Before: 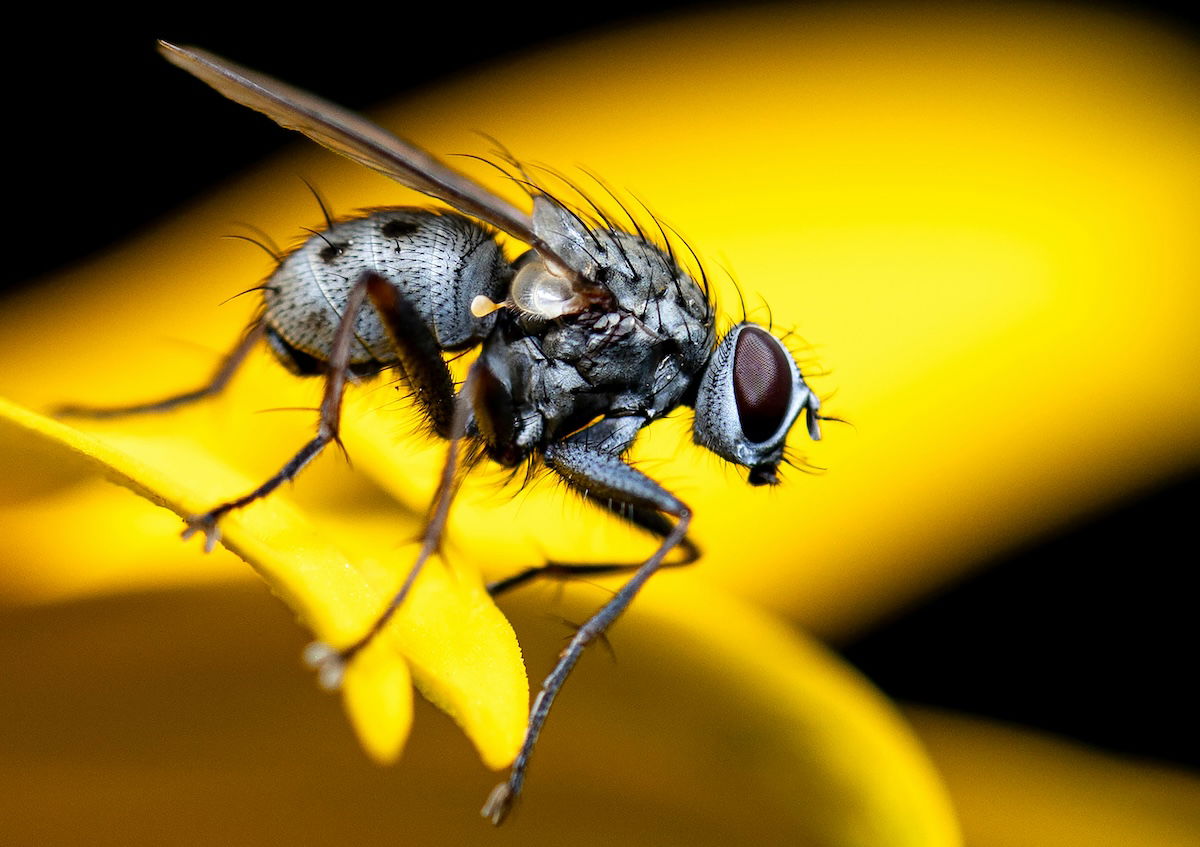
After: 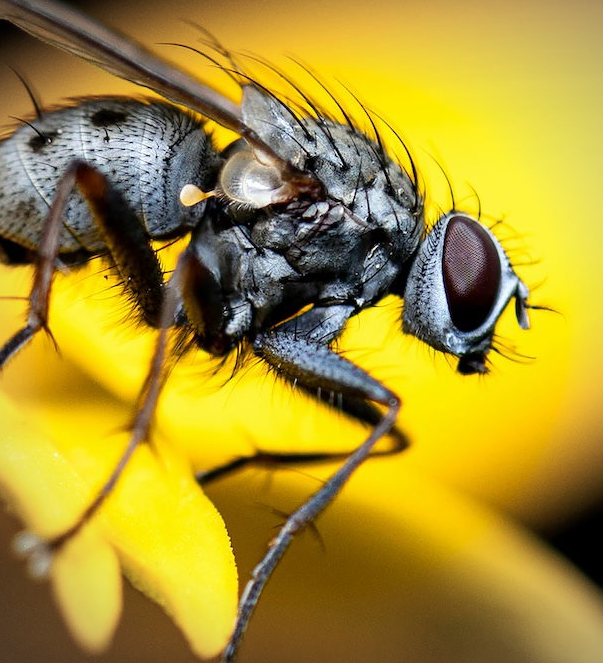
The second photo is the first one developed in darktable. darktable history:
vignetting: fall-off radius 60.93%
crop and rotate: angle 0.023°, left 24.29%, top 13.134%, right 25.431%, bottom 8.603%
